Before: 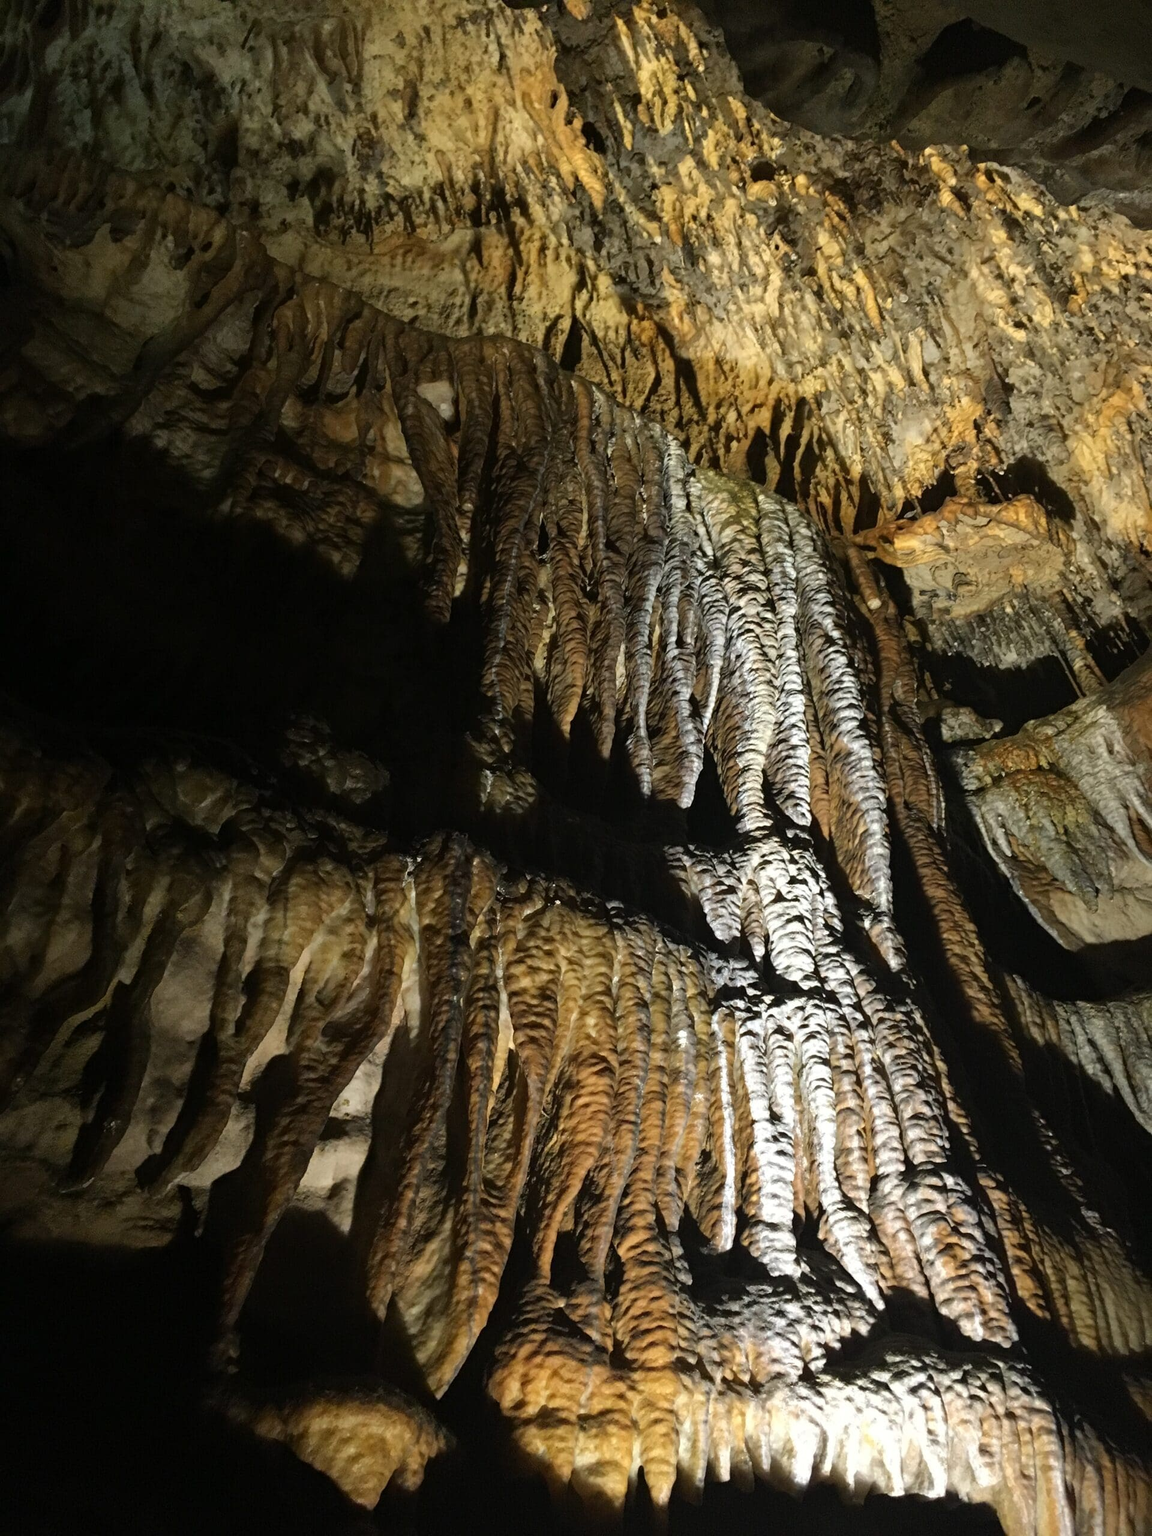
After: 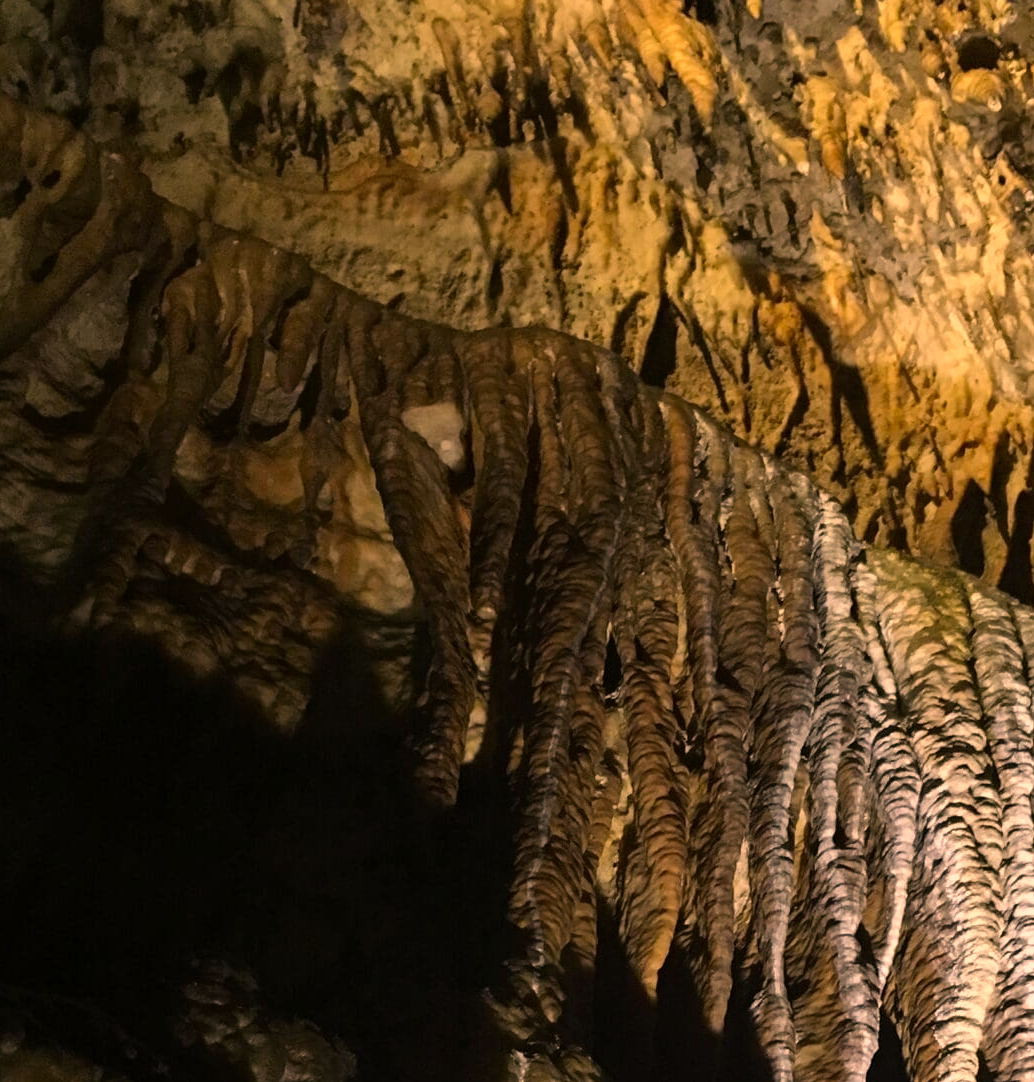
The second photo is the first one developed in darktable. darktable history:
crop: left 15.306%, top 9.065%, right 30.789%, bottom 48.638%
color correction: highlights a* 21.88, highlights b* 22.25
